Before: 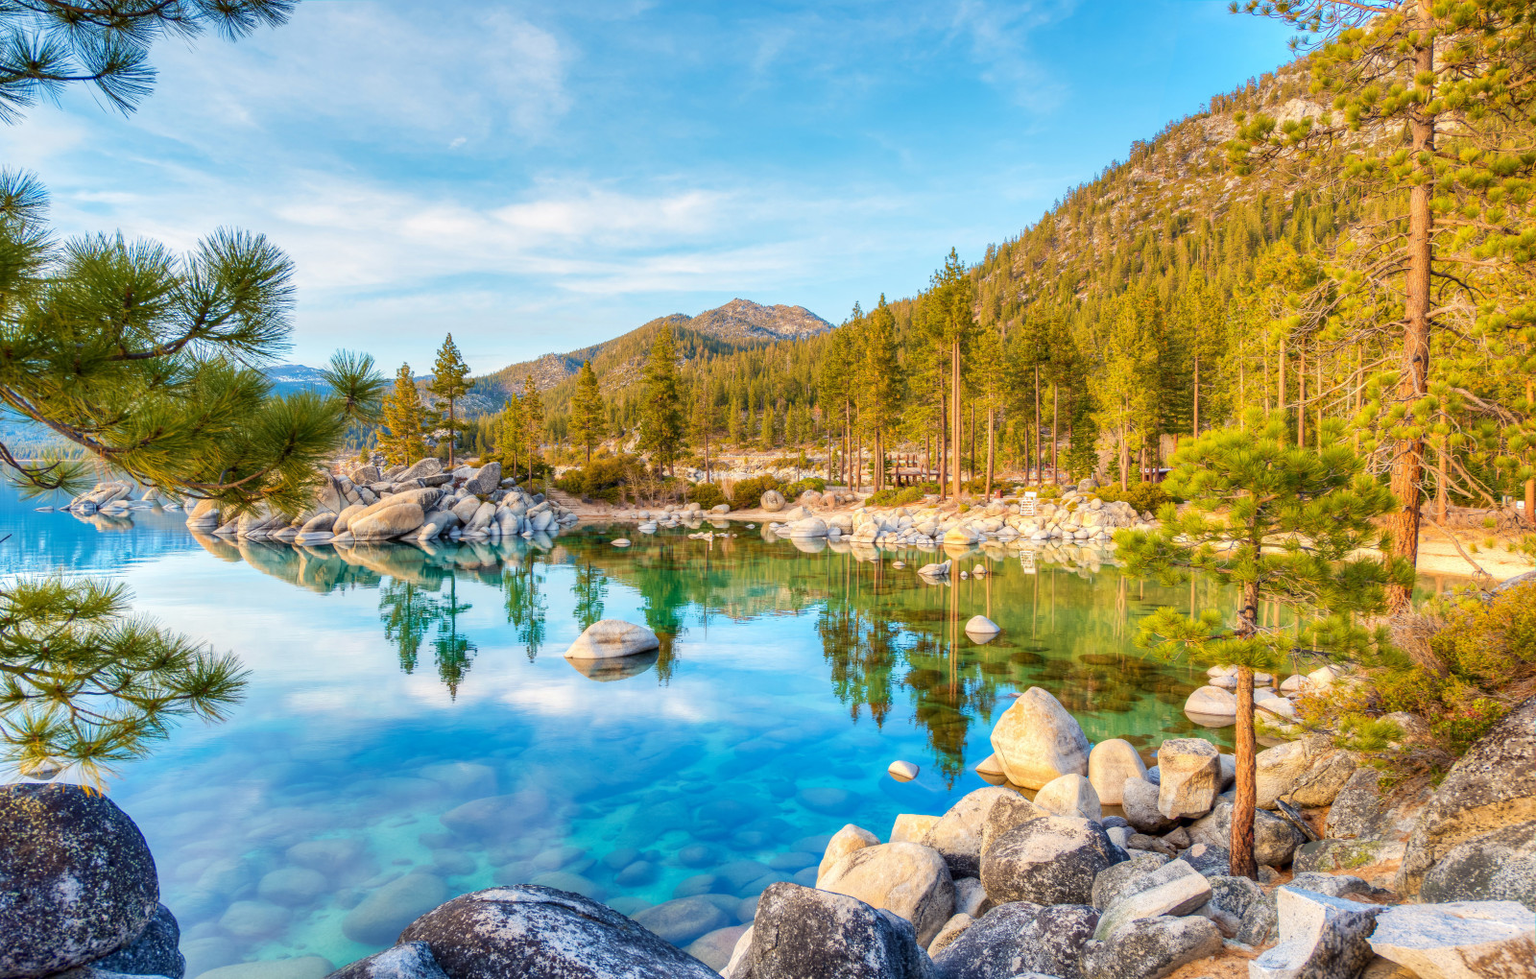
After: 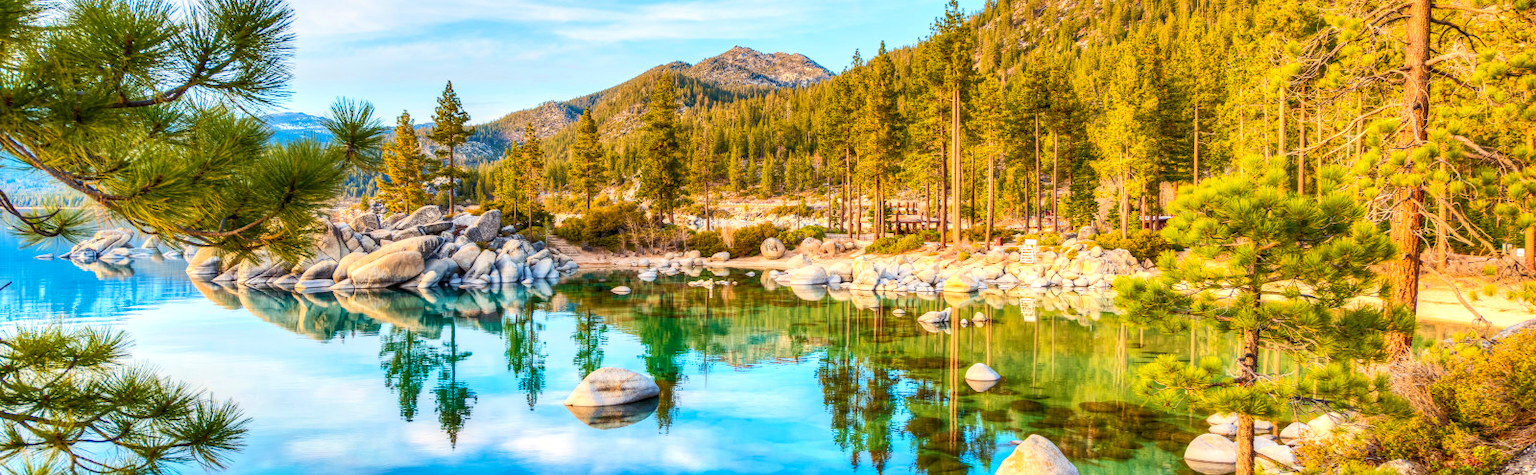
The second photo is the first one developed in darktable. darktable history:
crop and rotate: top 25.828%, bottom 25.583%
contrast brightness saturation: contrast 0.202, brightness 0.157, saturation 0.224
local contrast: on, module defaults
shadows and highlights: low approximation 0.01, soften with gaussian
tone equalizer: edges refinement/feathering 500, mask exposure compensation -1.57 EV, preserve details no
